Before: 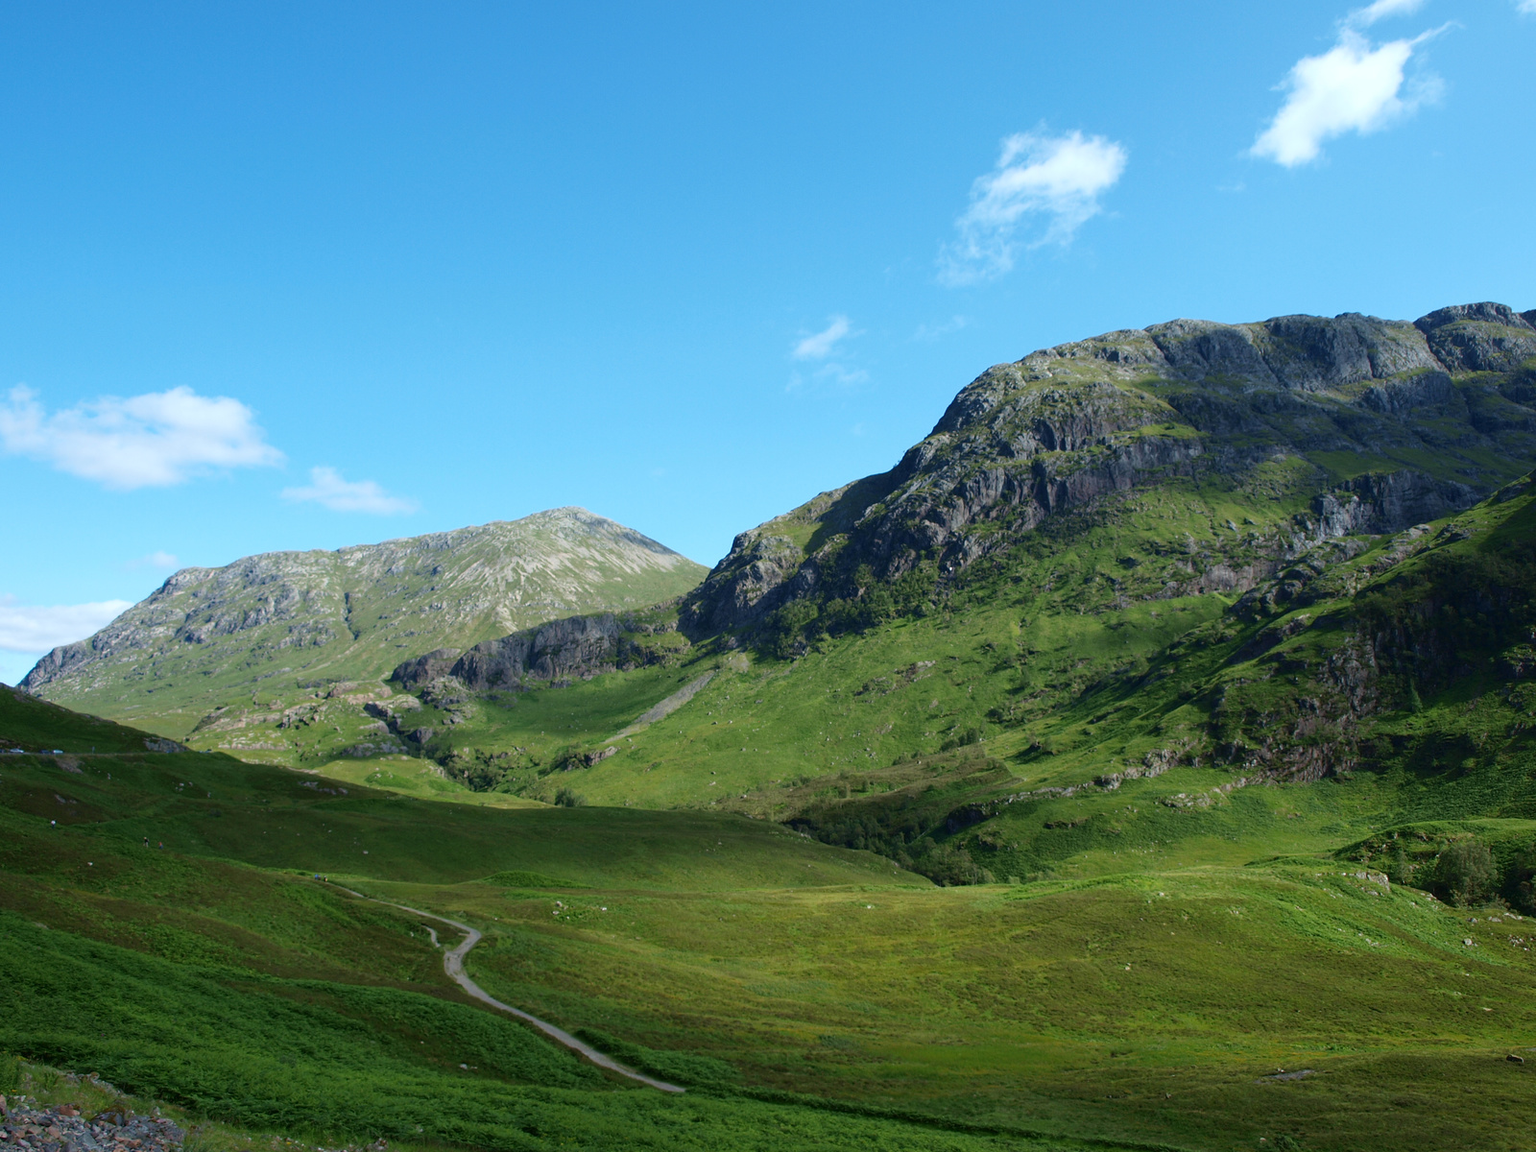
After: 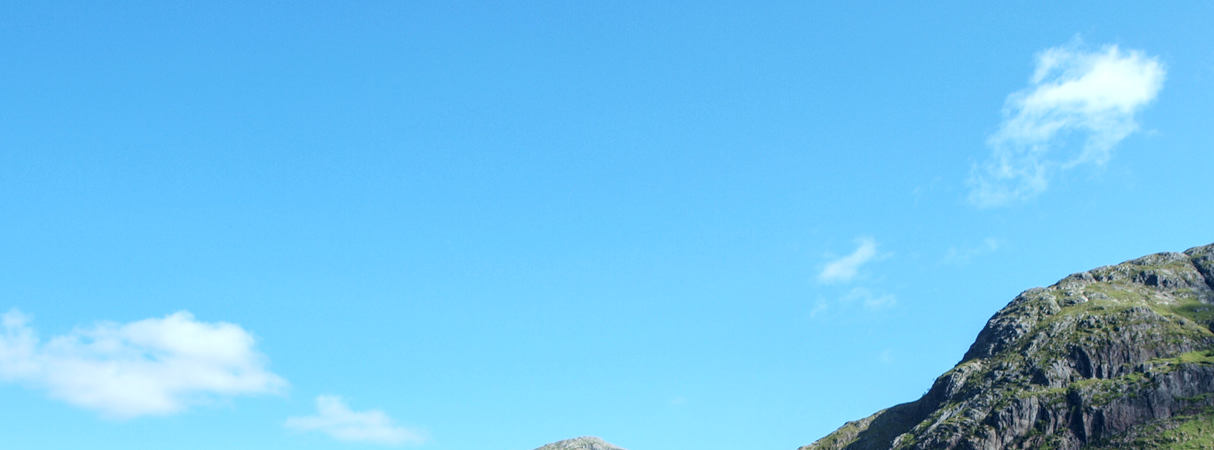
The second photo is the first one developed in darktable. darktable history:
local contrast: detail 130%
tone curve: curves: ch0 [(0, 0) (0.641, 0.691) (1, 1)], color space Lab, independent channels, preserve colors none
crop: left 0.552%, top 7.643%, right 23.522%, bottom 54.806%
